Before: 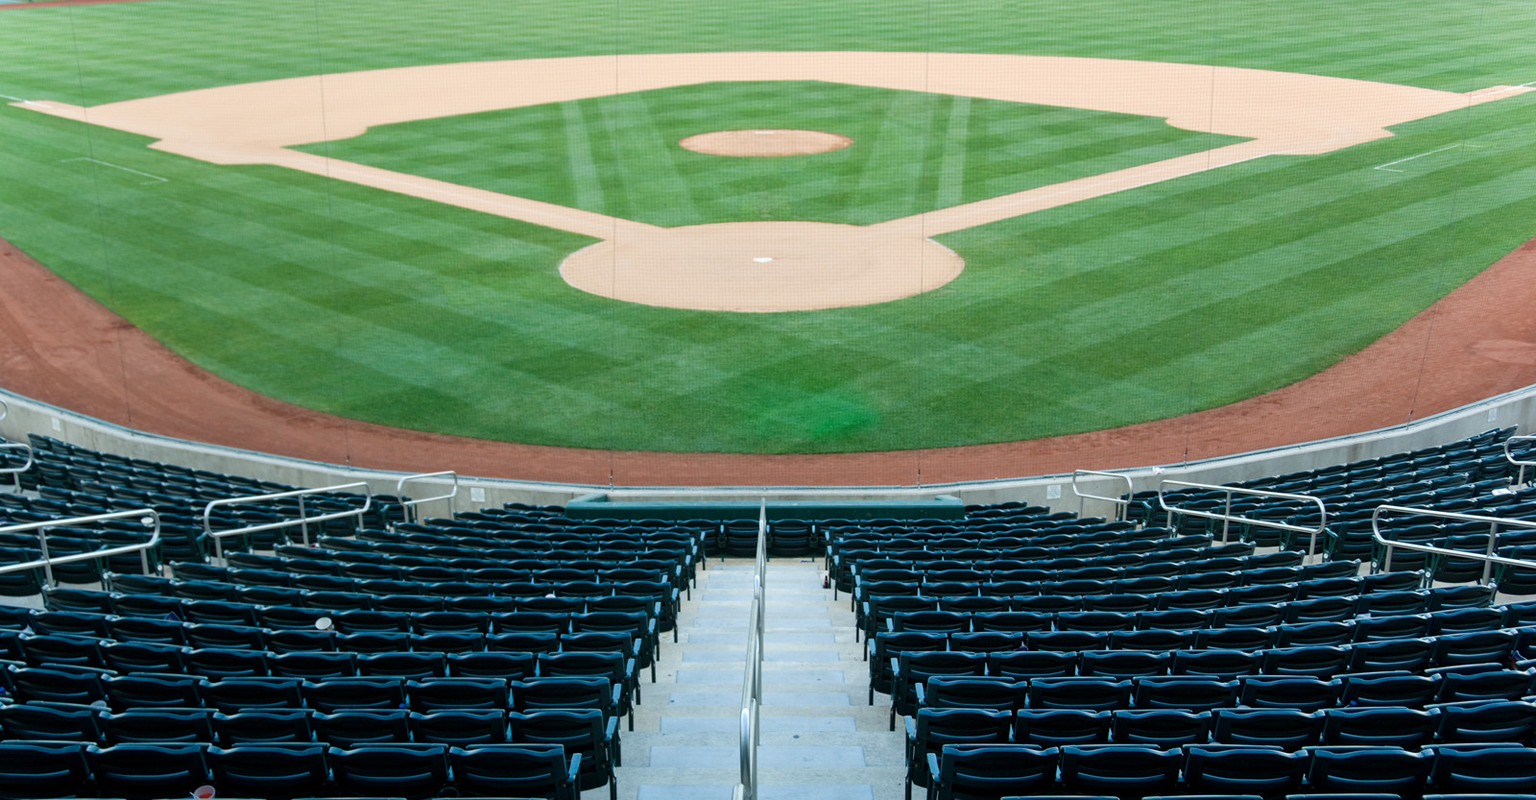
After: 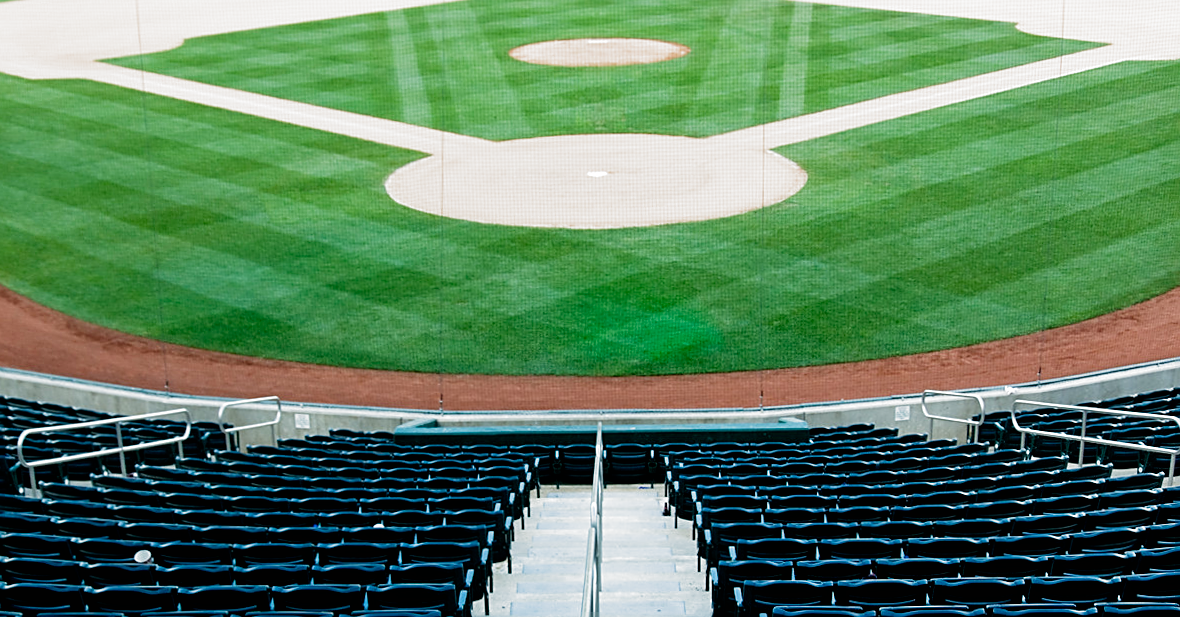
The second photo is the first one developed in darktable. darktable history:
crop and rotate: left 11.831%, top 11.346%, right 13.429%, bottom 13.899%
filmic rgb: black relative exposure -8.2 EV, white relative exposure 2.2 EV, threshold 3 EV, hardness 7.11, latitude 75%, contrast 1.325, highlights saturation mix -2%, shadows ↔ highlights balance 30%, preserve chrominance no, color science v5 (2021), contrast in shadows safe, contrast in highlights safe, enable highlight reconstruction true
sharpen: on, module defaults
rotate and perspective: rotation -0.45°, automatic cropping original format, crop left 0.008, crop right 0.992, crop top 0.012, crop bottom 0.988
